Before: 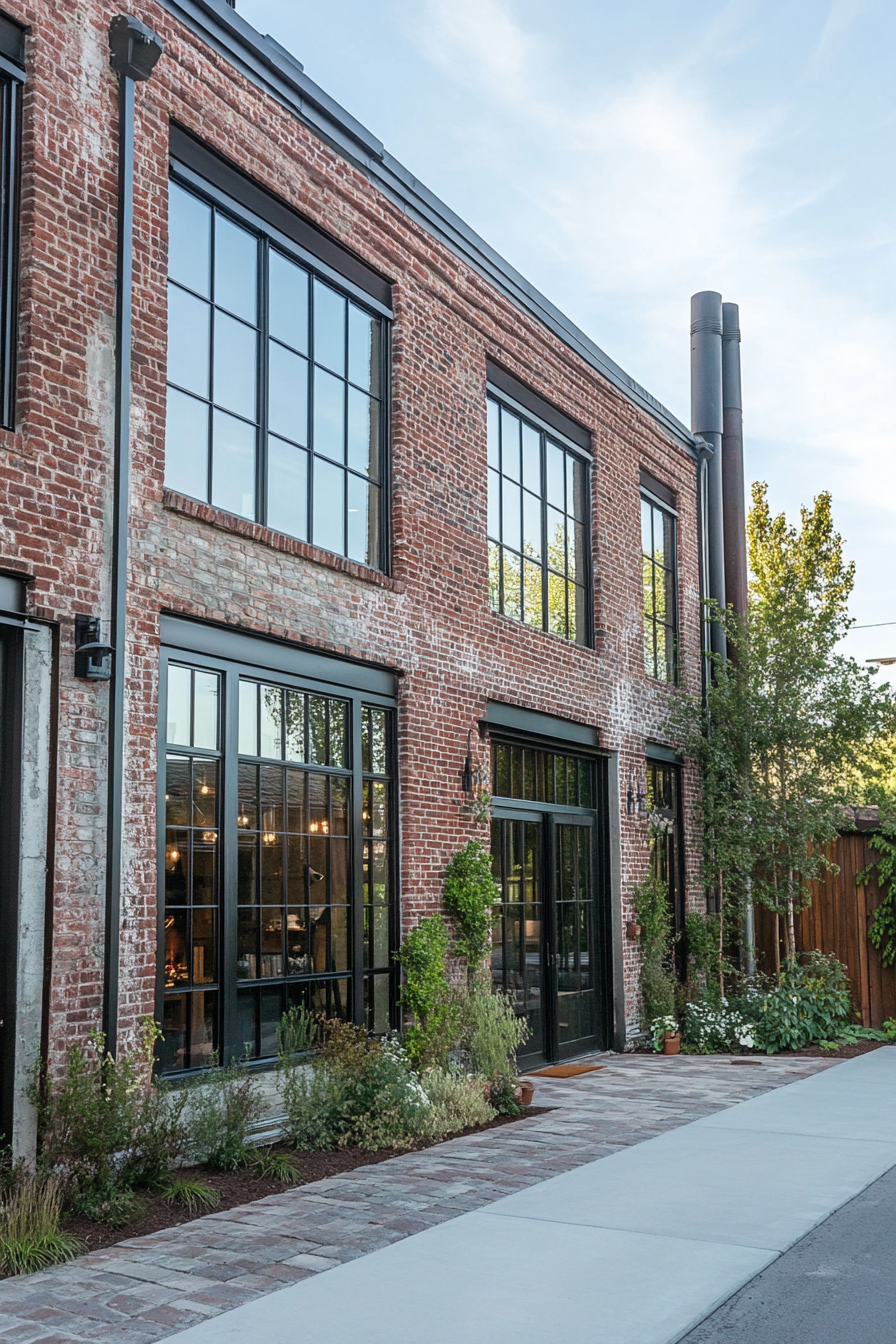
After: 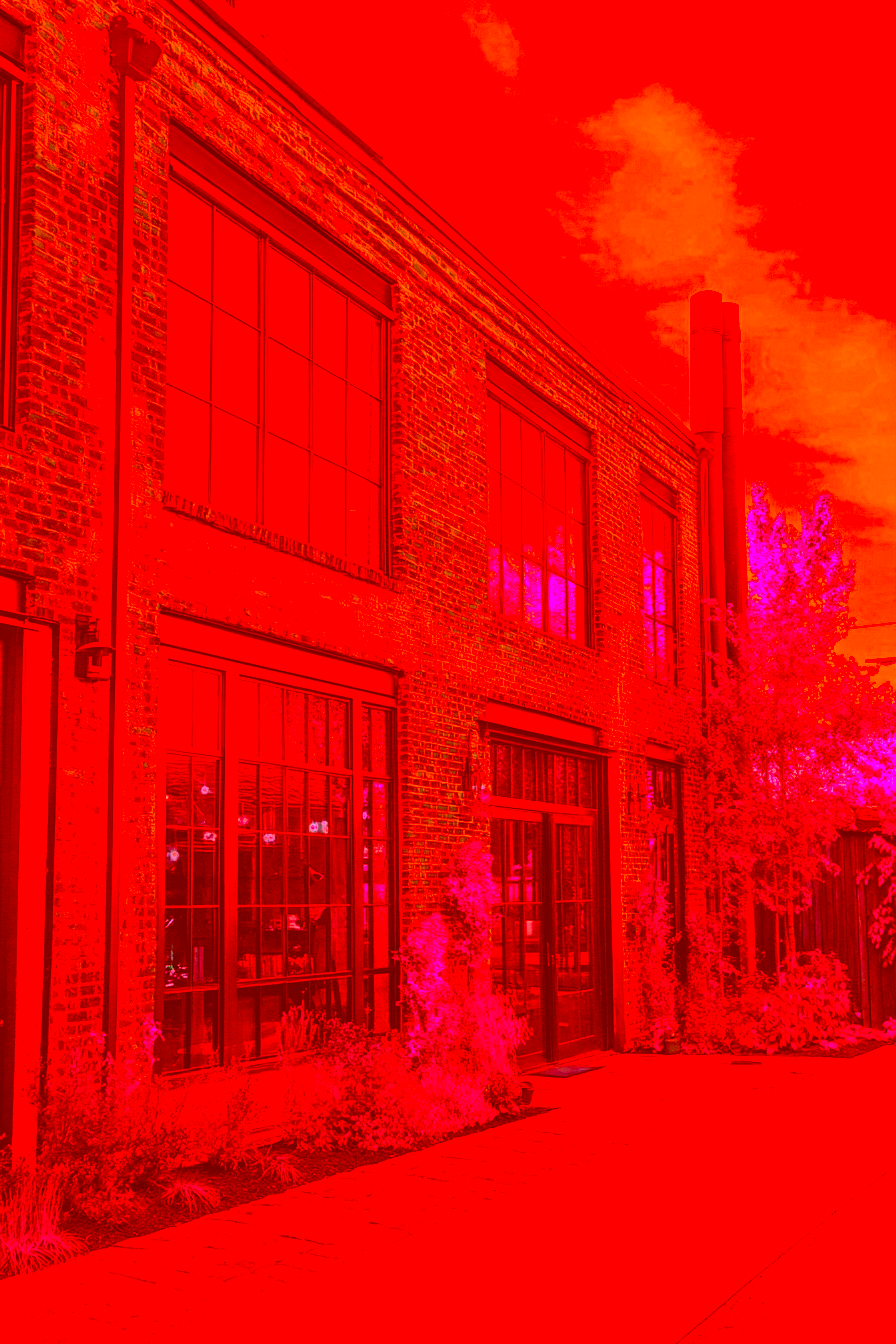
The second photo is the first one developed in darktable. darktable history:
local contrast: detail 130%
color correction: highlights a* -39.68, highlights b* -40, shadows a* -40, shadows b* -40, saturation -3
